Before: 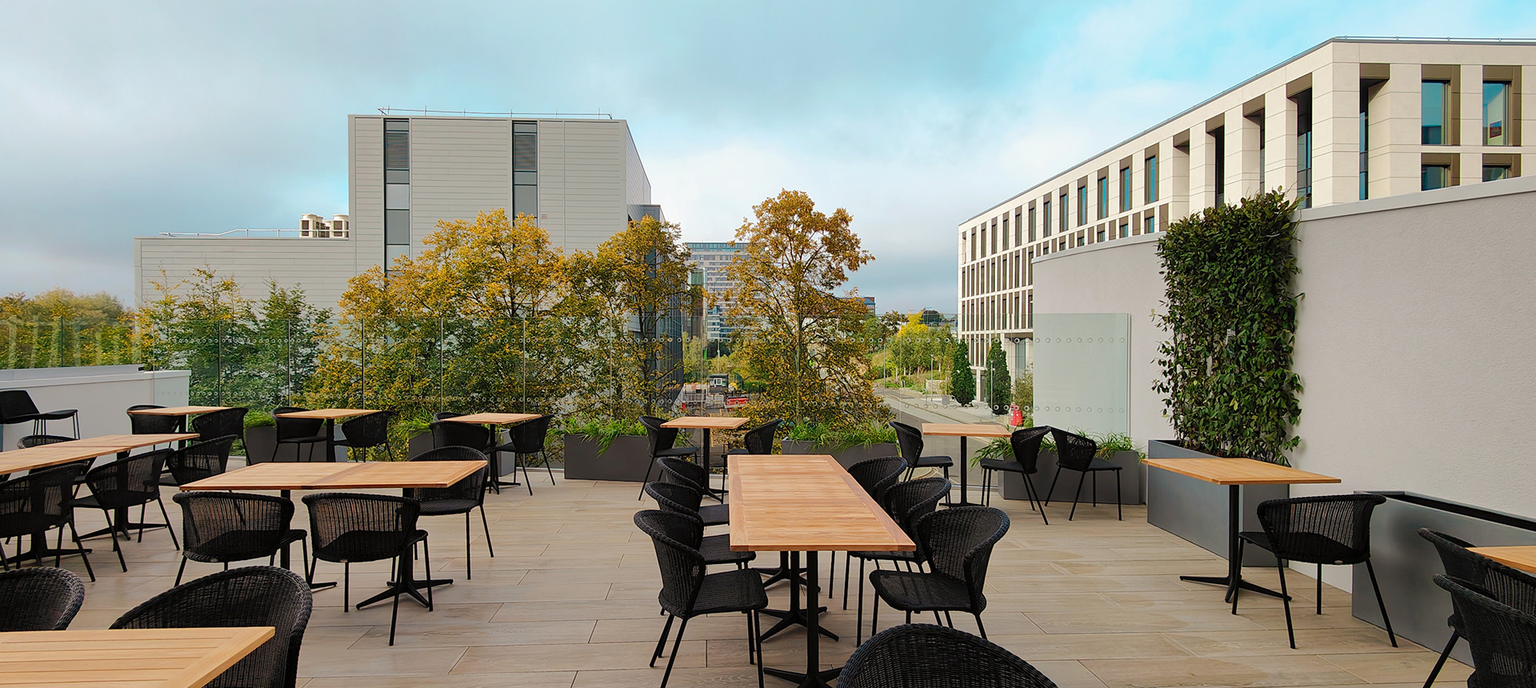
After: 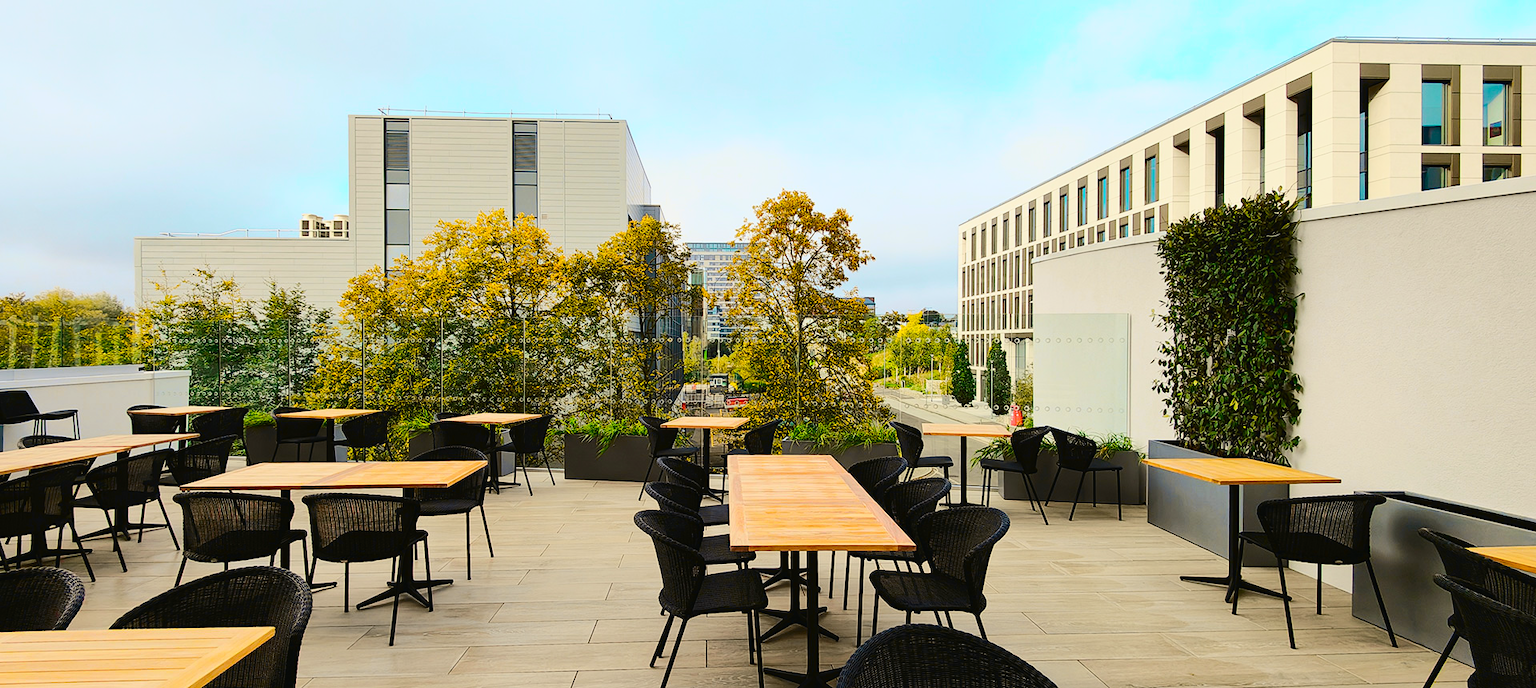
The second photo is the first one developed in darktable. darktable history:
tone curve: curves: ch0 [(0.003, 0.023) (0.071, 0.052) (0.249, 0.201) (0.466, 0.557) (0.625, 0.761) (0.783, 0.9) (0.994, 0.968)]; ch1 [(0, 0) (0.262, 0.227) (0.417, 0.386) (0.469, 0.467) (0.502, 0.498) (0.531, 0.521) (0.576, 0.586) (0.612, 0.634) (0.634, 0.68) (0.686, 0.728) (0.994, 0.987)]; ch2 [(0, 0) (0.262, 0.188) (0.385, 0.353) (0.427, 0.424) (0.495, 0.493) (0.518, 0.544) (0.55, 0.579) (0.595, 0.621) (0.644, 0.748) (1, 1)], color space Lab, independent channels, preserve colors none
